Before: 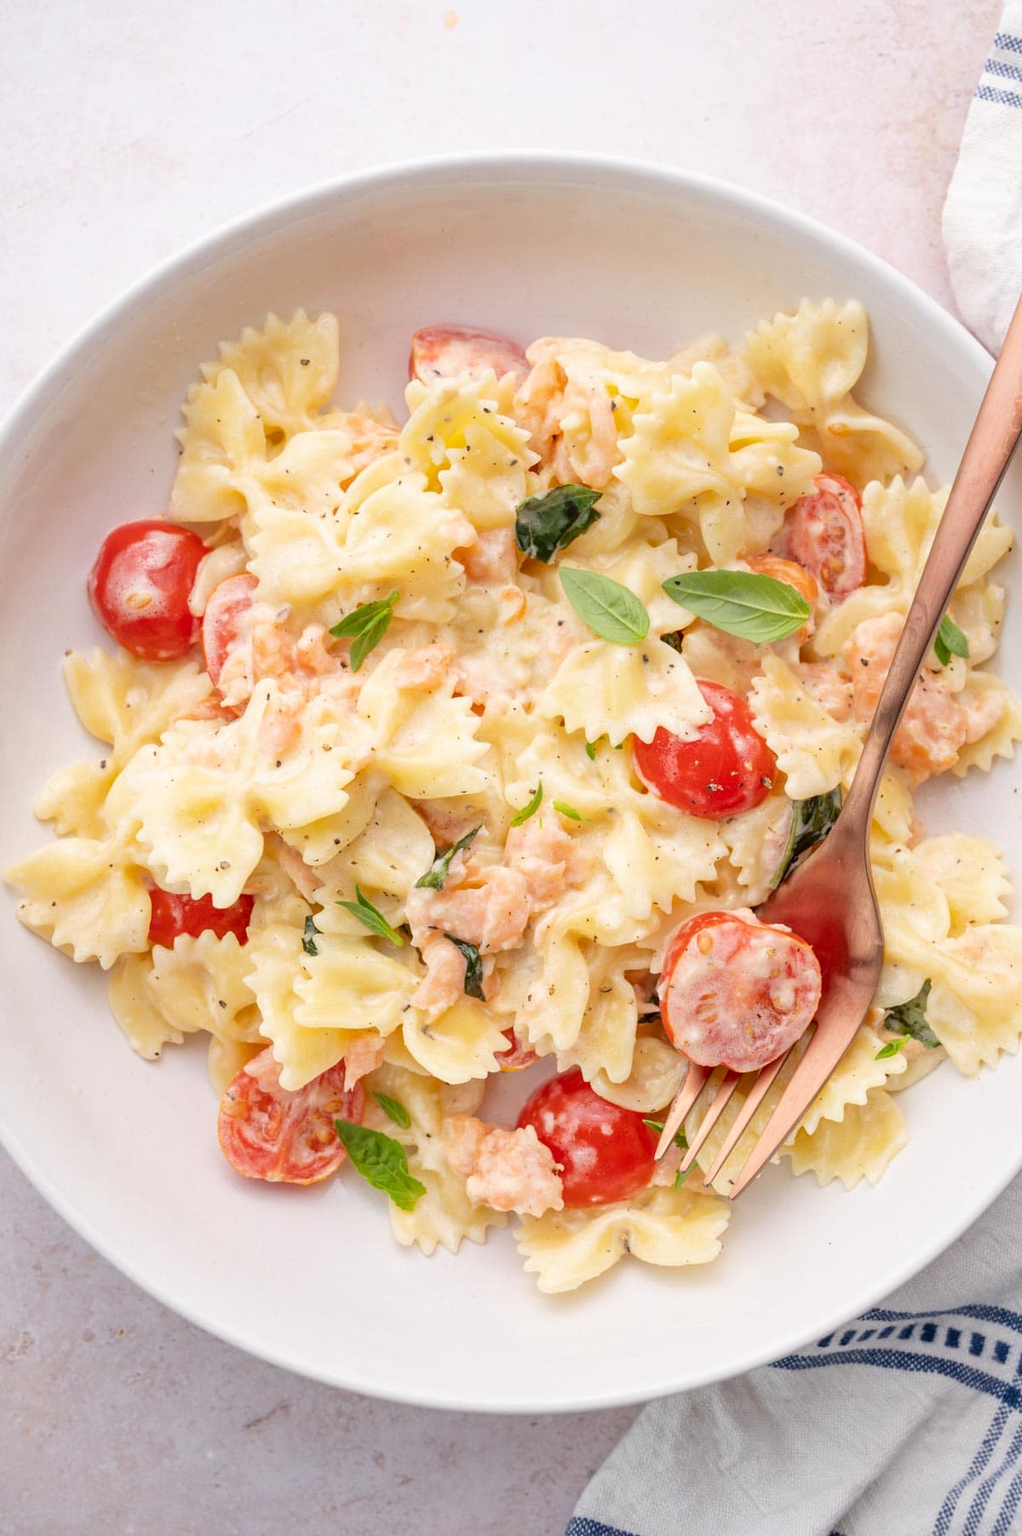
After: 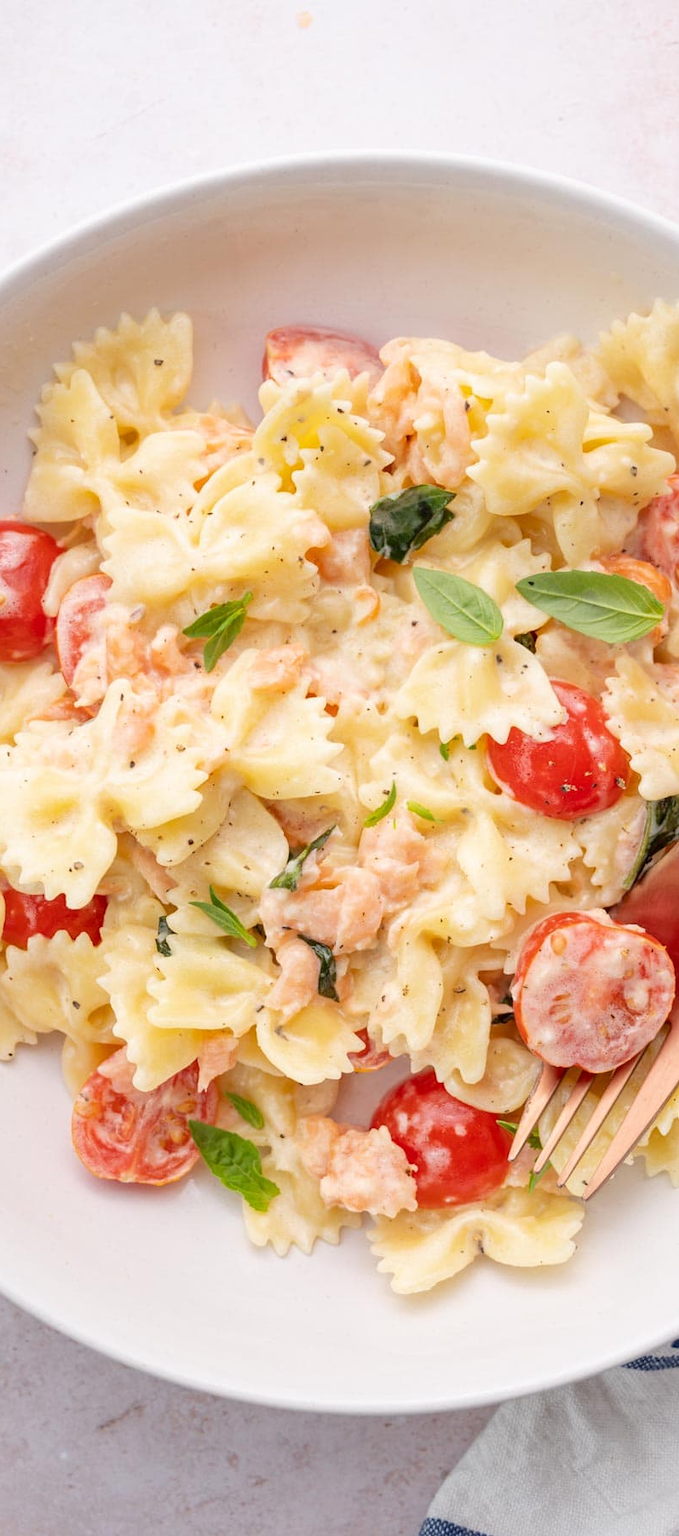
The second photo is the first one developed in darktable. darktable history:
crop and rotate: left 14.338%, right 19.089%
